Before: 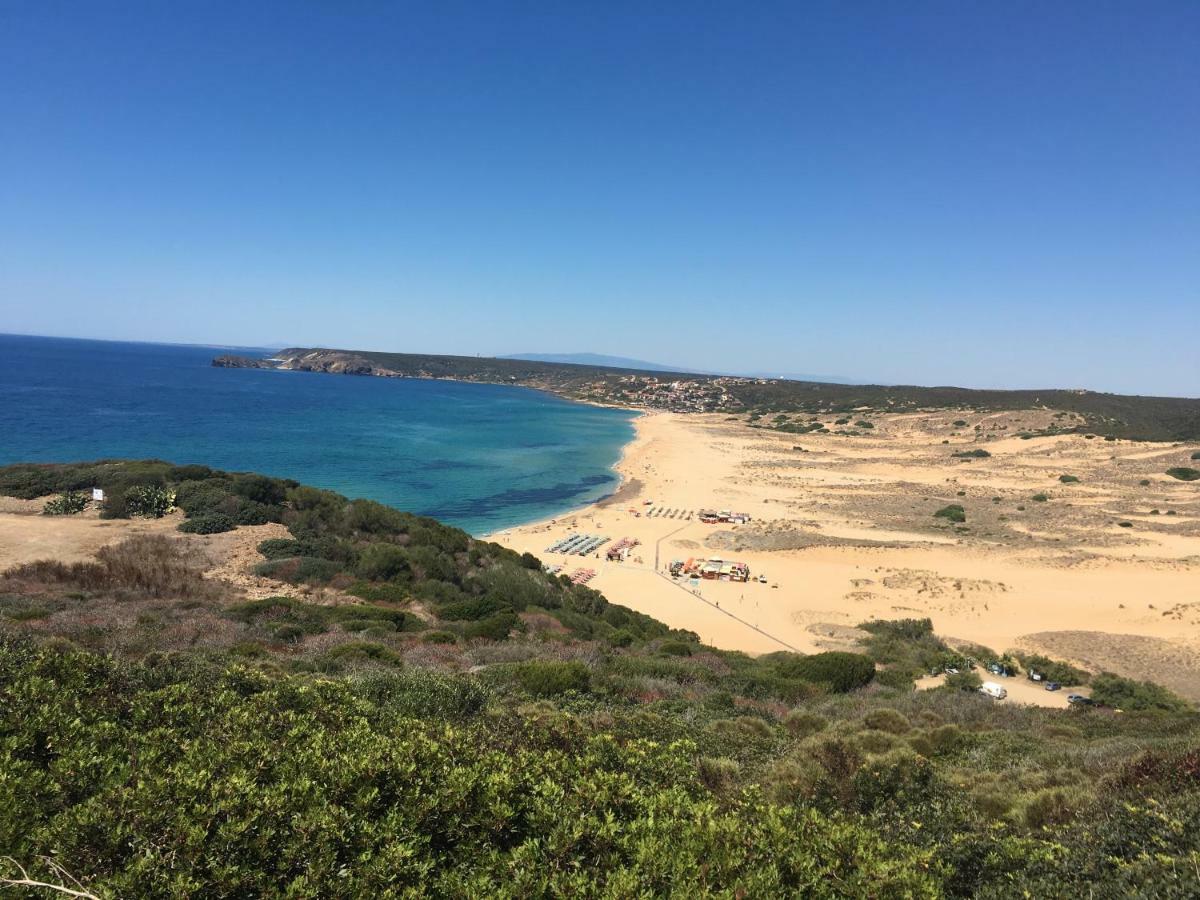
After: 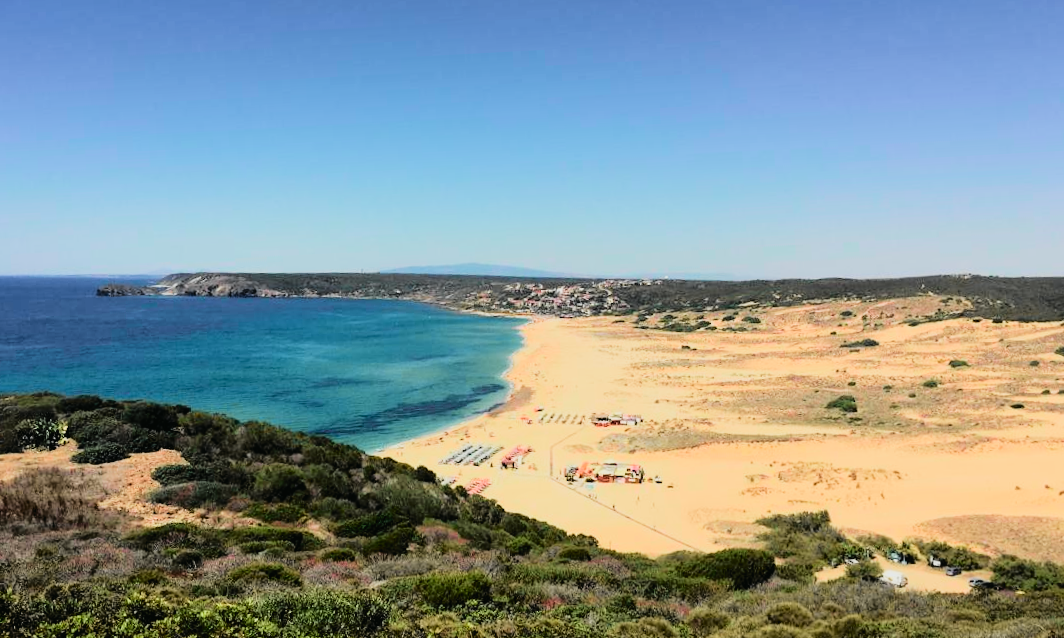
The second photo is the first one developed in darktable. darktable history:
rotate and perspective: rotation -3°, crop left 0.031, crop right 0.968, crop top 0.07, crop bottom 0.93
tone curve: curves: ch0 [(0, 0.013) (0.137, 0.121) (0.326, 0.386) (0.489, 0.573) (0.663, 0.749) (0.854, 0.897) (1, 0.974)]; ch1 [(0, 0) (0.366, 0.367) (0.475, 0.453) (0.494, 0.493) (0.504, 0.497) (0.544, 0.579) (0.562, 0.619) (0.622, 0.694) (1, 1)]; ch2 [(0, 0) (0.333, 0.346) (0.375, 0.375) (0.424, 0.43) (0.476, 0.492) (0.502, 0.503) (0.533, 0.541) (0.572, 0.615) (0.605, 0.656) (0.641, 0.709) (1, 1)], color space Lab, independent channels, preserve colors none
crop: left 8.155%, top 6.611%, bottom 15.385%
filmic rgb: black relative exposure -5 EV, hardness 2.88, contrast 1.2, highlights saturation mix -30%
